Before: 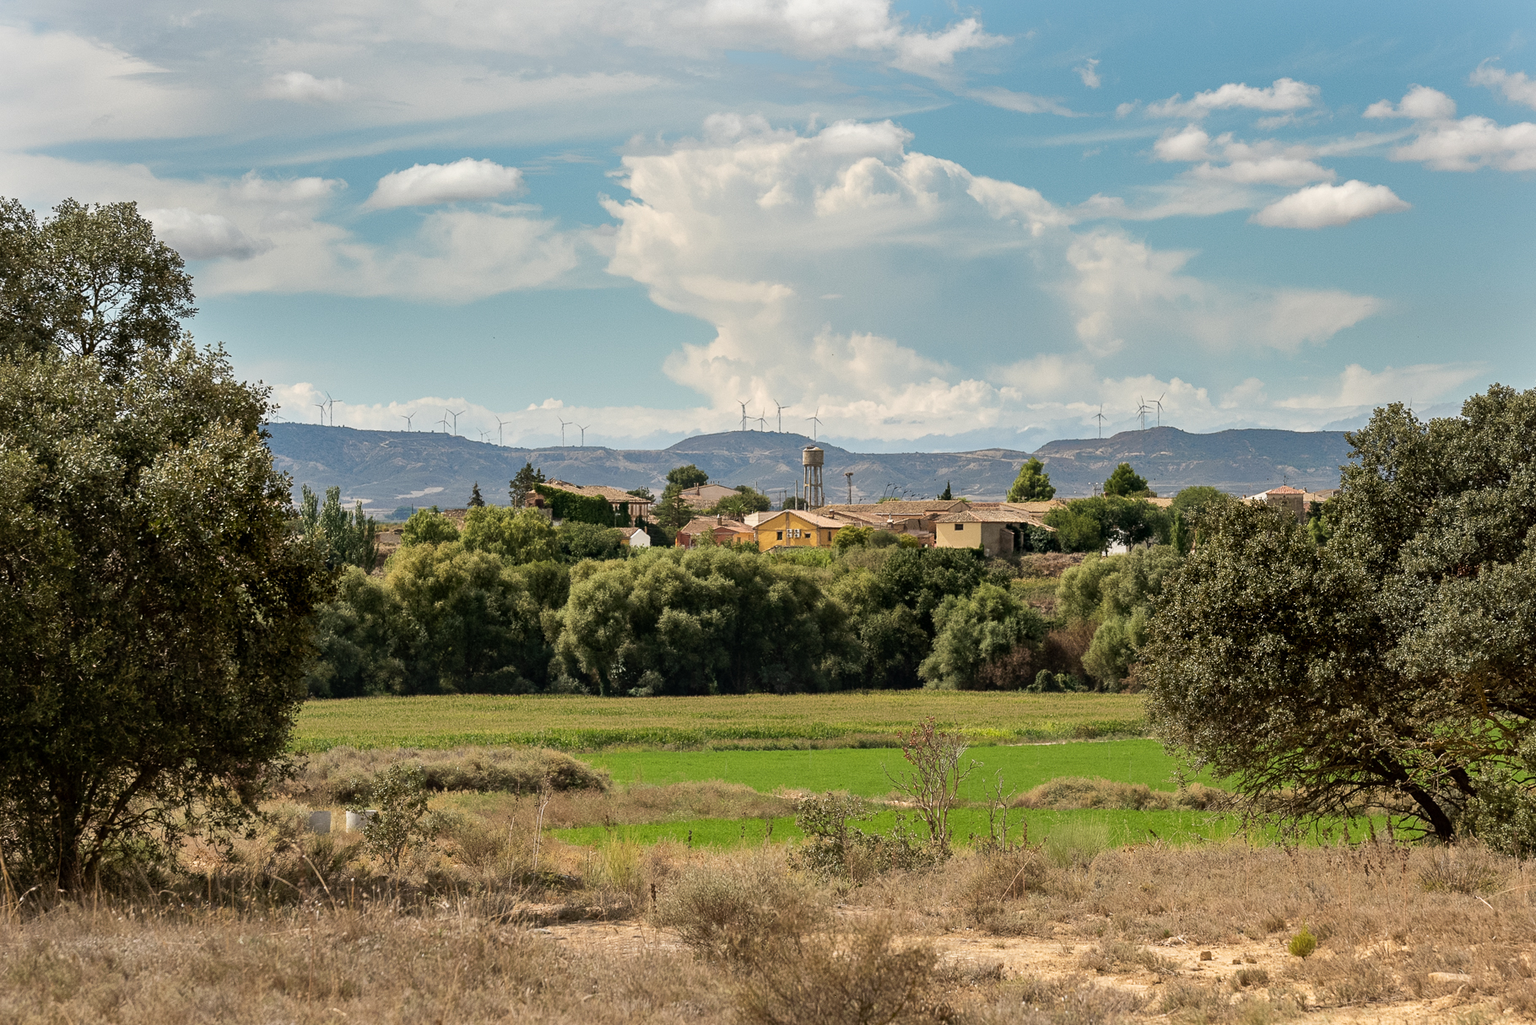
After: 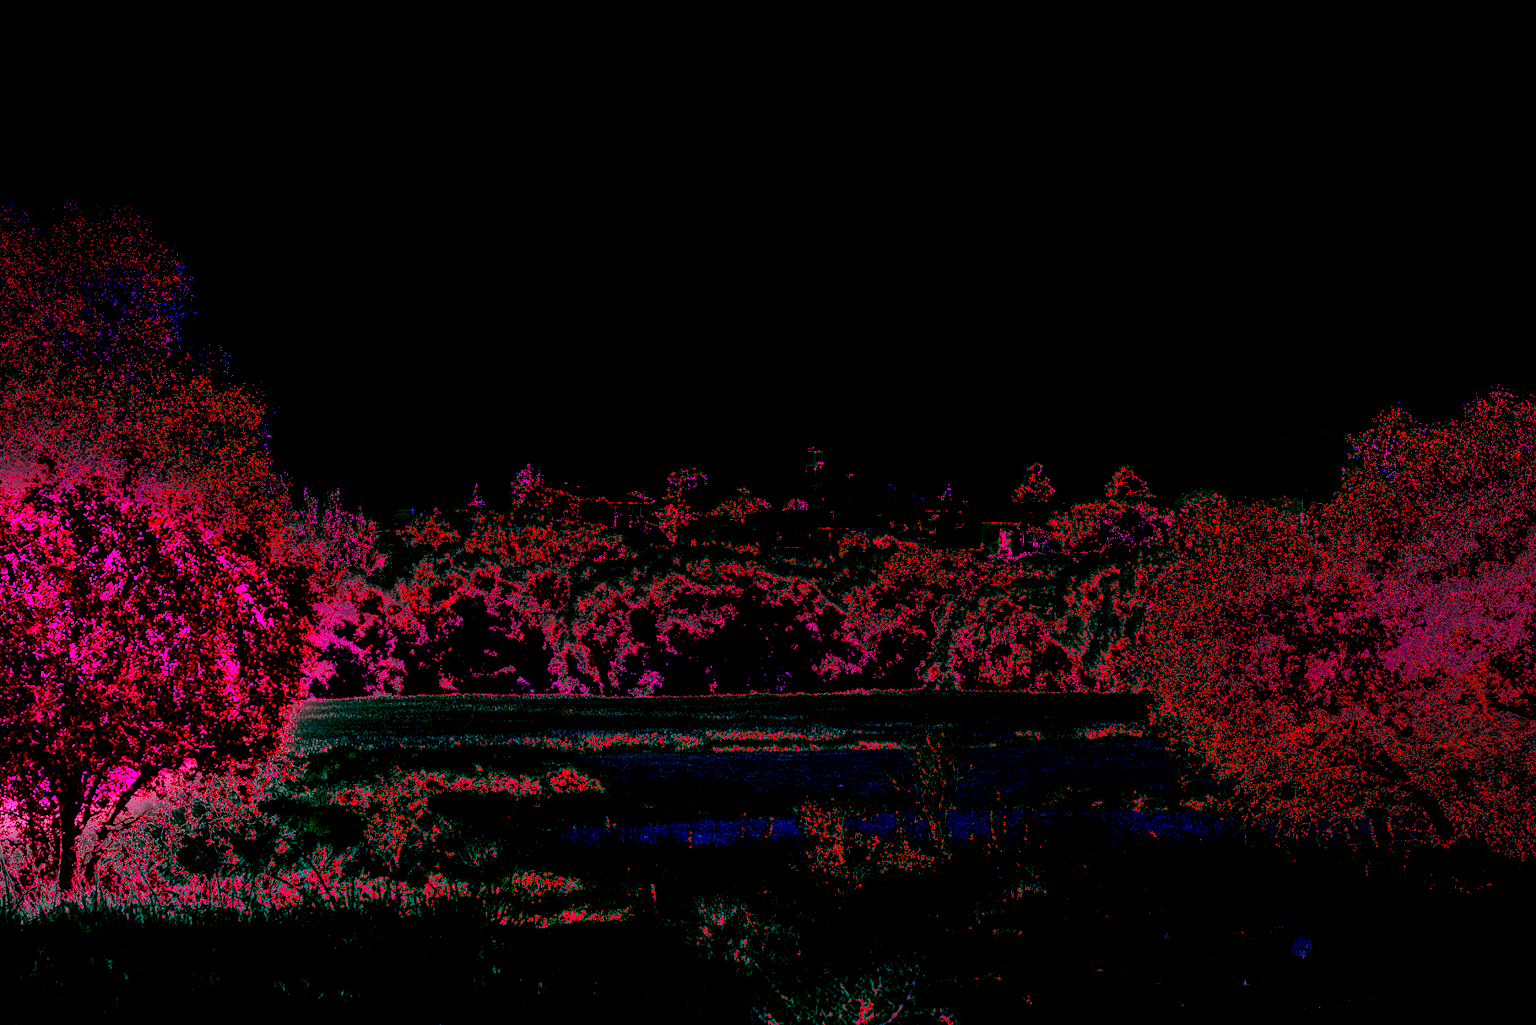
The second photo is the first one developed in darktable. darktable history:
white balance: red 8, blue 8
vignetting: automatic ratio true
exposure: black level correction 0.056, compensate highlight preservation false
color balance rgb: shadows lift › chroma 2%, shadows lift › hue 217.2°, power › chroma 0.25%, power › hue 60°, highlights gain › chroma 1.5%, highlights gain › hue 309.6°, global offset › luminance -0.25%, perceptual saturation grading › global saturation 15%, global vibrance 15%
shadows and highlights: shadows 60, soften with gaussian
contrast equalizer: octaves 7, y [[0.6 ×6], [0.55 ×6], [0 ×6], [0 ×6], [0 ×6]], mix 0.3
local contrast: on, module defaults
